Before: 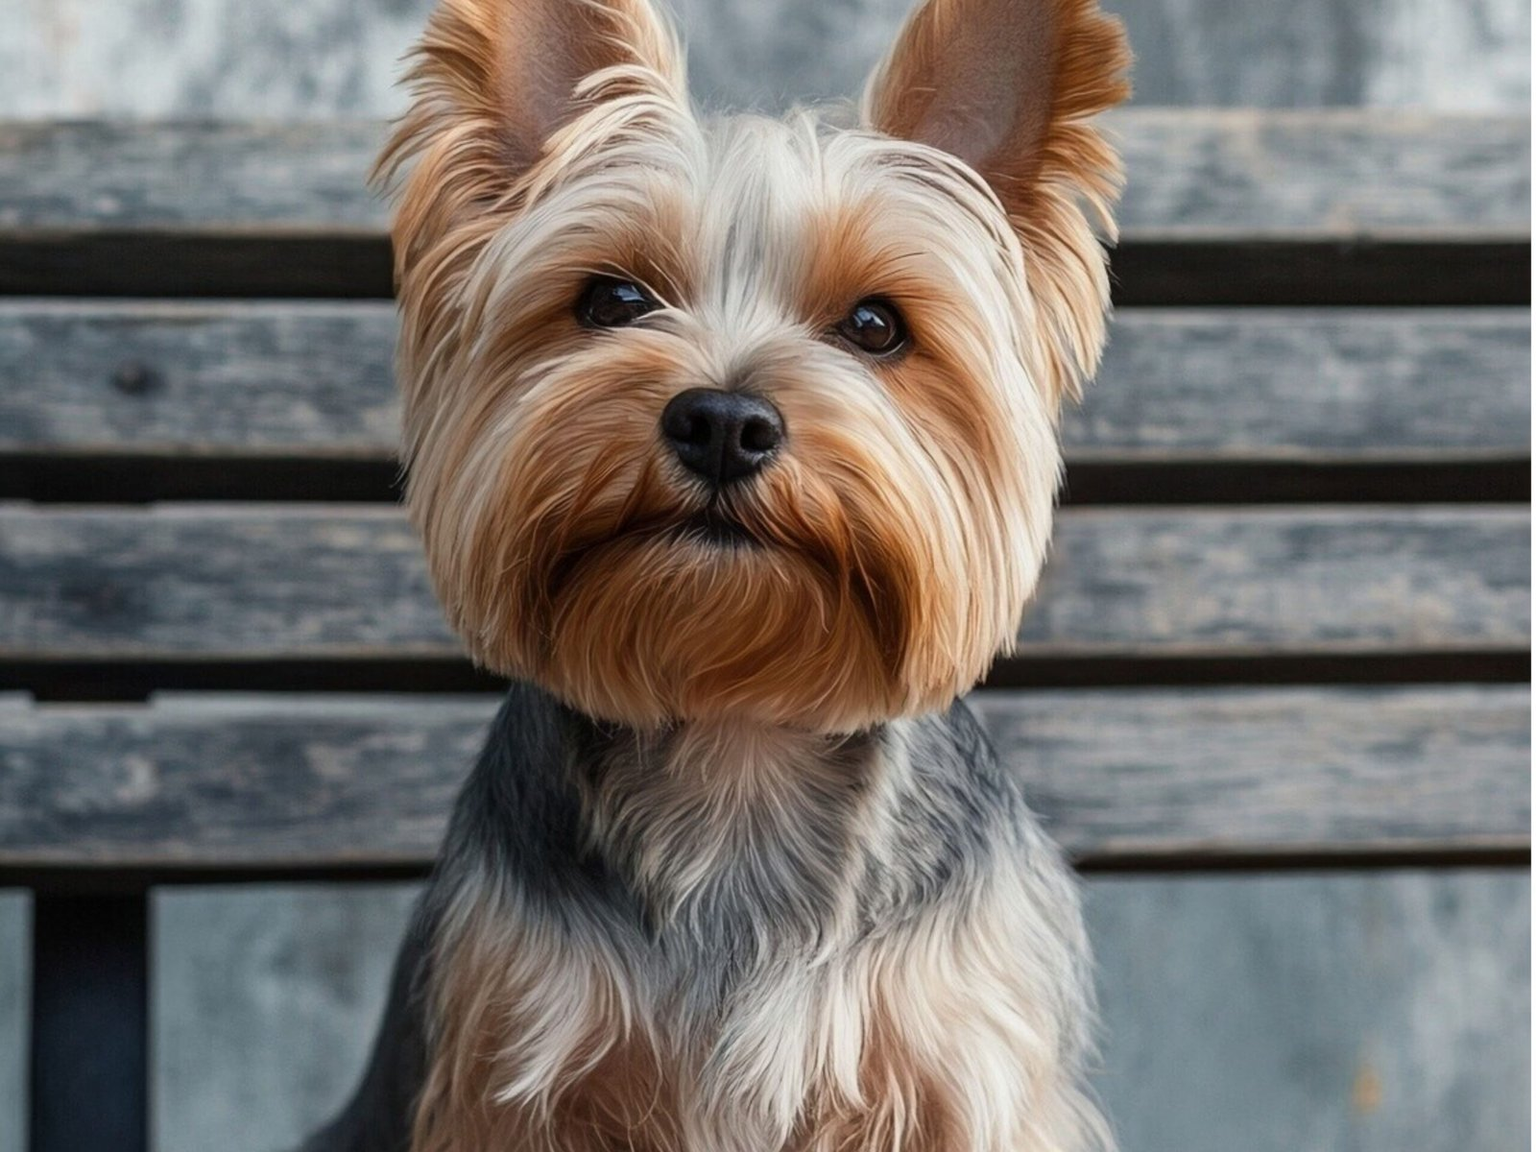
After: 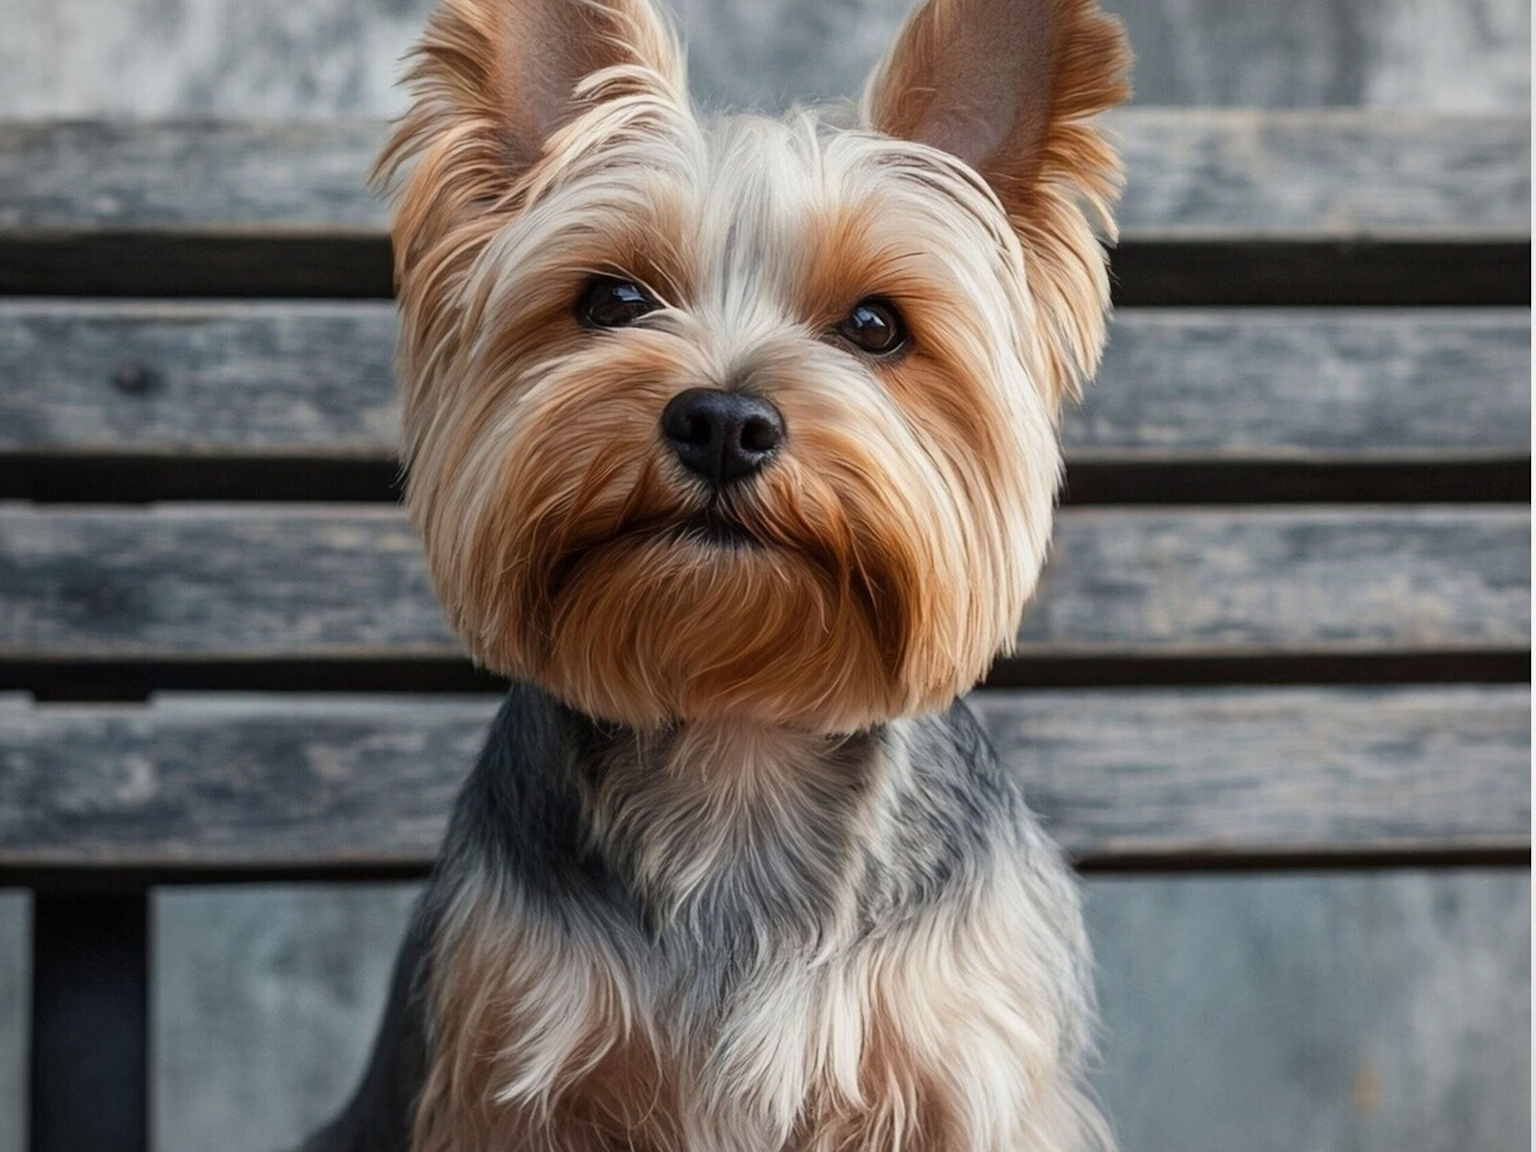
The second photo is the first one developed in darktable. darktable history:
vignetting: fall-off start 86.33%, brightness -0.28, automatic ratio true, unbound false
